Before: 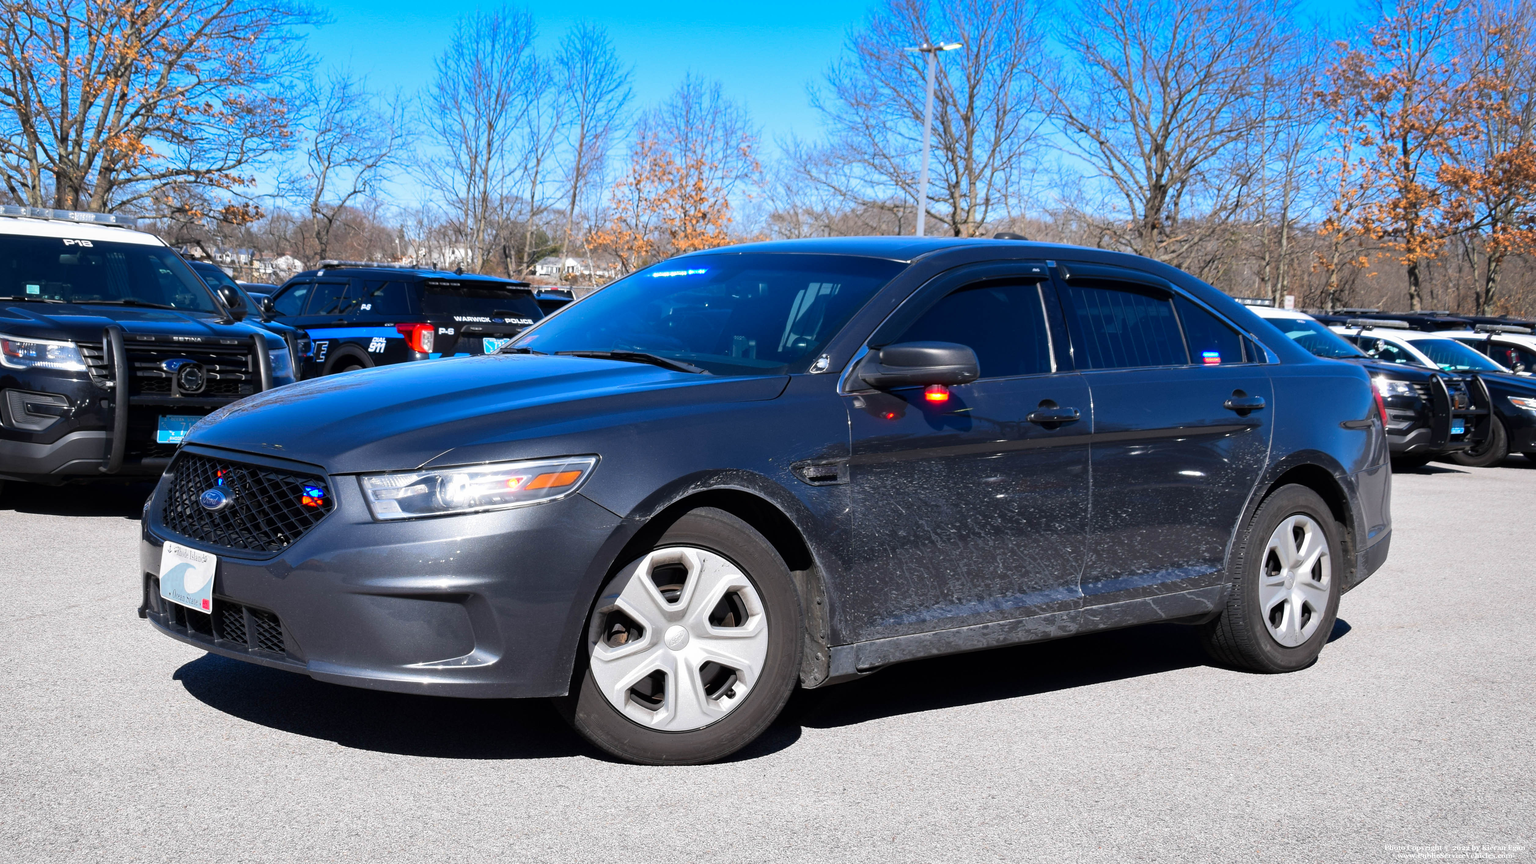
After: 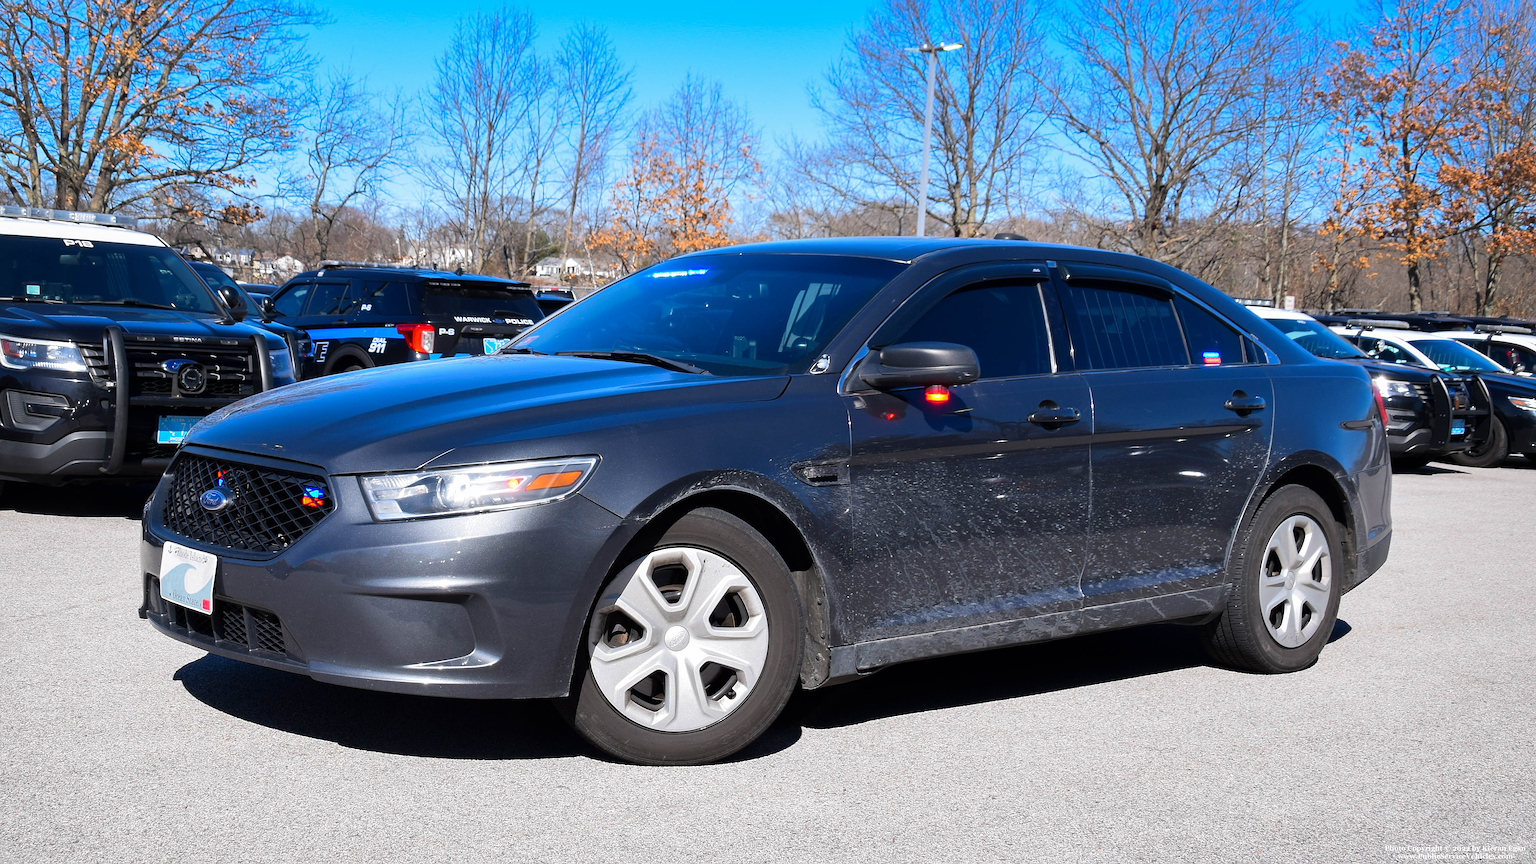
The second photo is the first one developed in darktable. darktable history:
sharpen: amount 0.497
